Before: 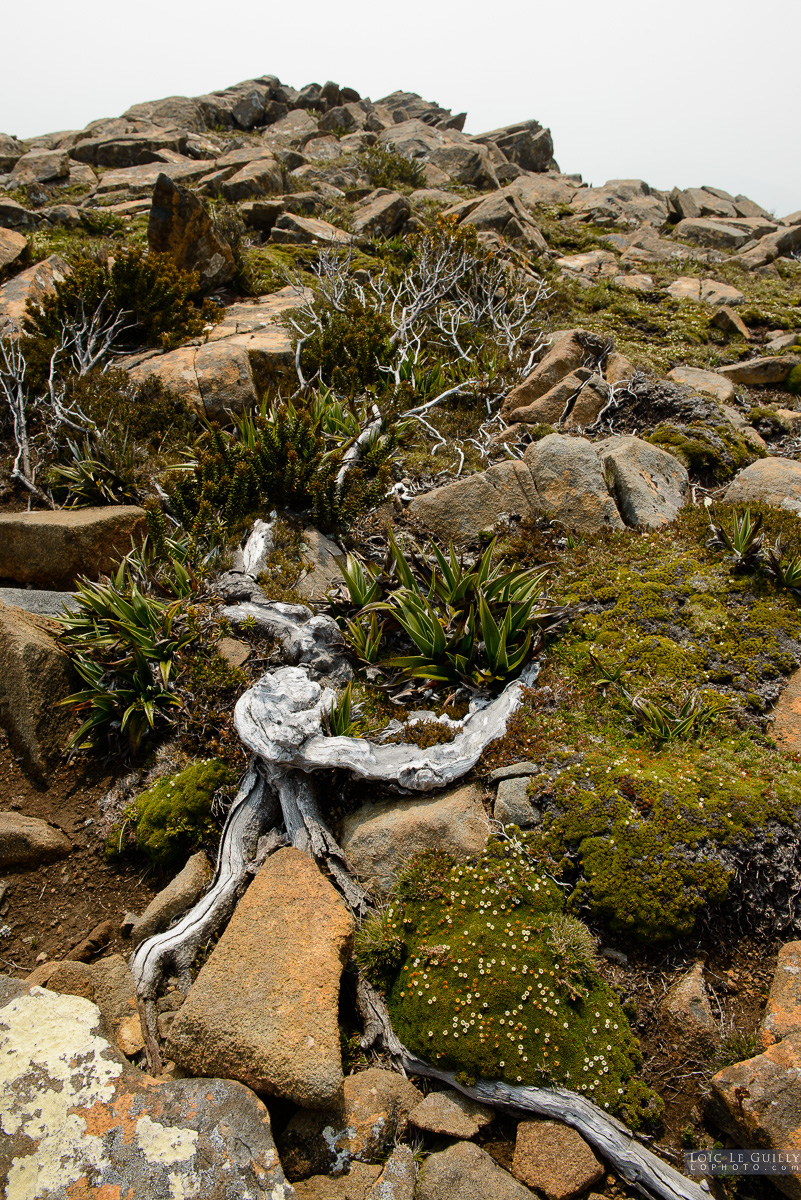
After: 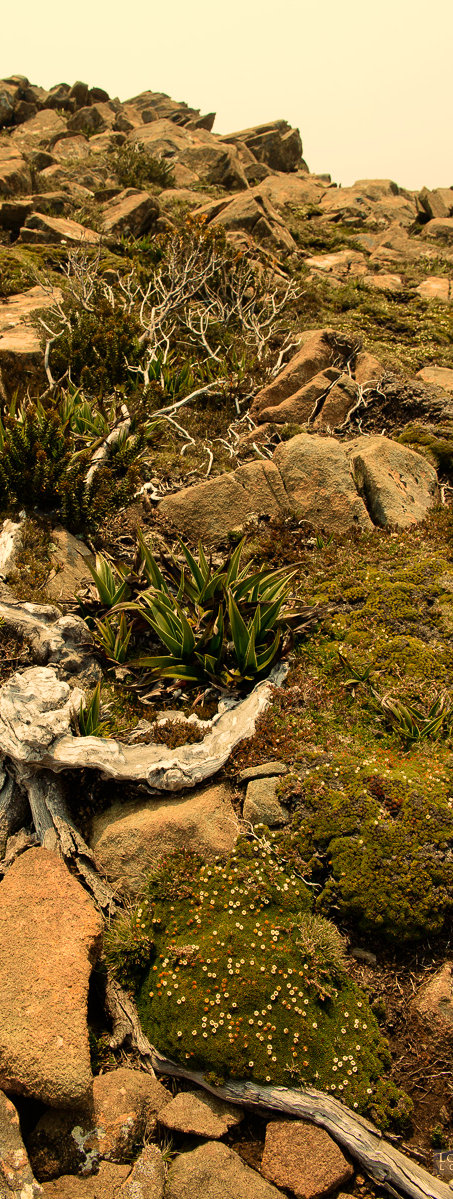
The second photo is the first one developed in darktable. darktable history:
crop: left 31.458%, top 0%, right 11.876%
white balance: red 1.123, blue 0.83
velvia: strength 67.07%, mid-tones bias 0.972
